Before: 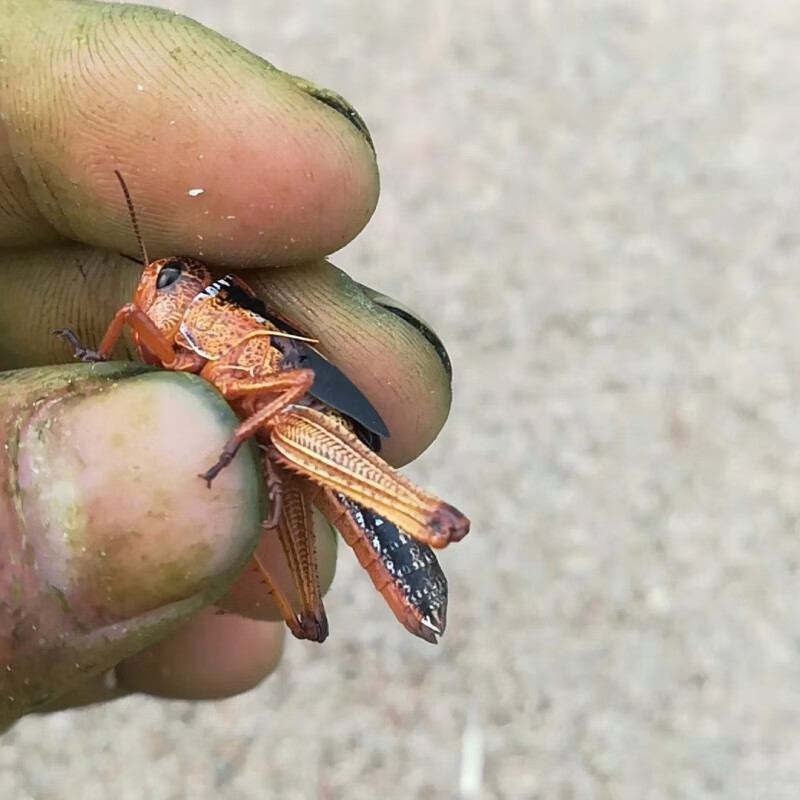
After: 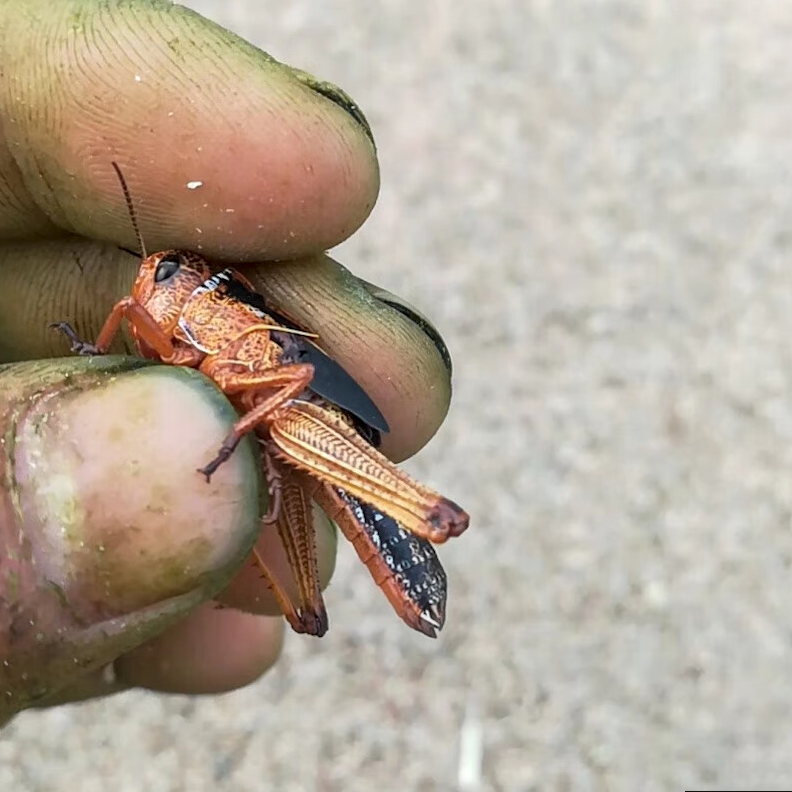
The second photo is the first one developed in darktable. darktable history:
local contrast: on, module defaults
rotate and perspective: rotation 0.174°, lens shift (vertical) 0.013, lens shift (horizontal) 0.019, shear 0.001, automatic cropping original format, crop left 0.007, crop right 0.991, crop top 0.016, crop bottom 0.997
